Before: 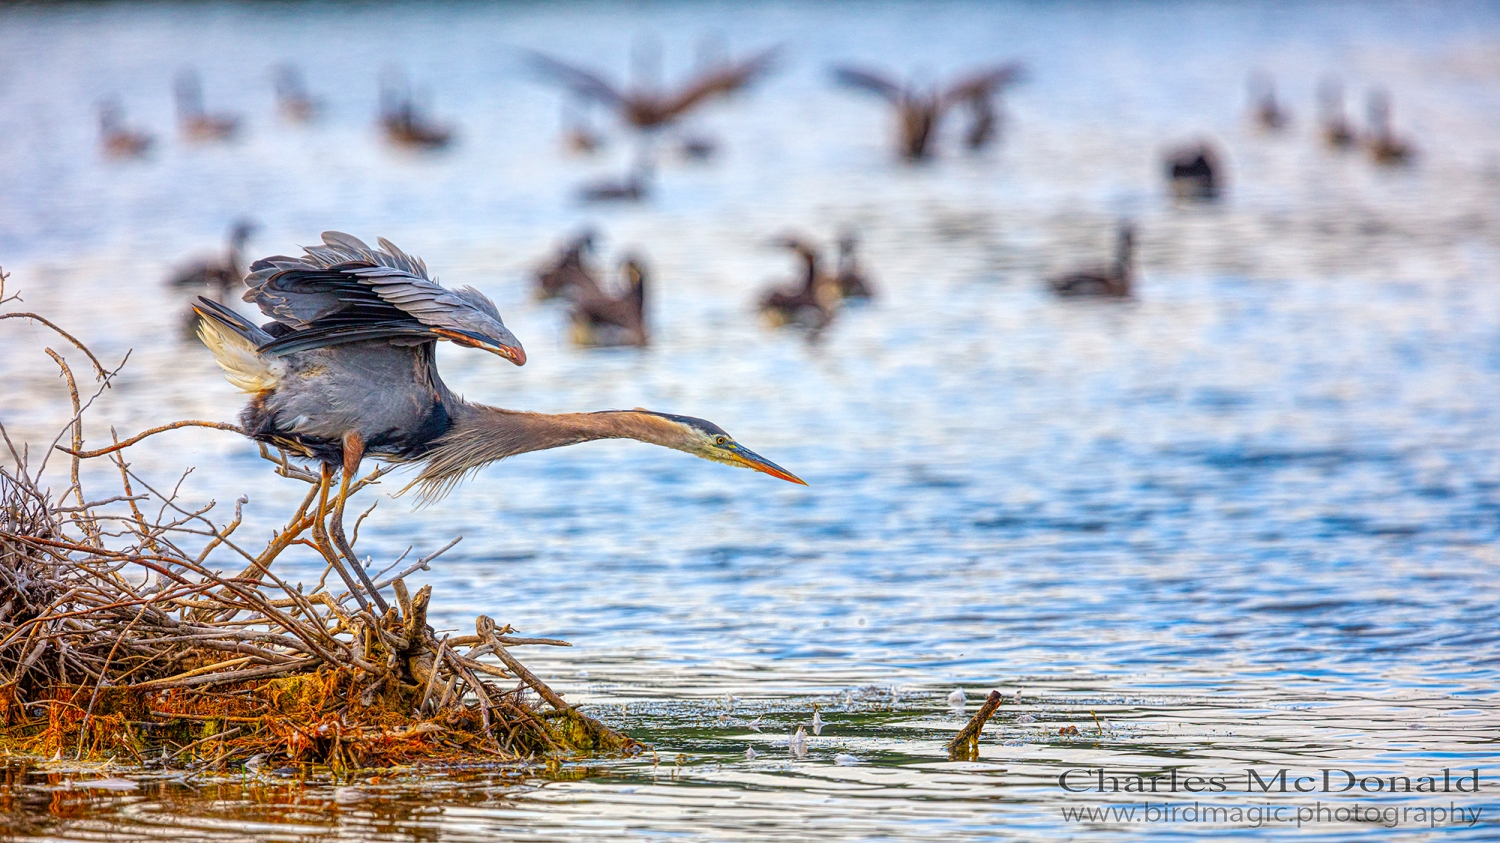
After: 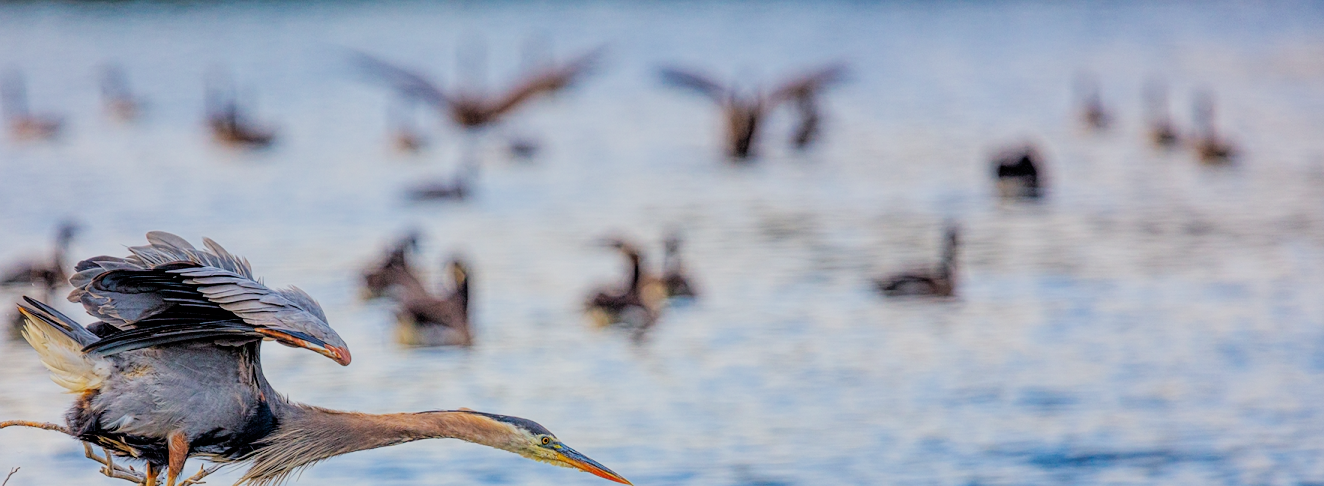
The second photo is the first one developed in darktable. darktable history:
filmic rgb: black relative exposure -4.66 EV, white relative exposure 4.78 EV, threshold 6 EV, hardness 2.35, latitude 35.84%, contrast 1.045, highlights saturation mix 0.968%, shadows ↔ highlights balance 1.29%, enable highlight reconstruction true
crop and rotate: left 11.703%, bottom 42.307%
